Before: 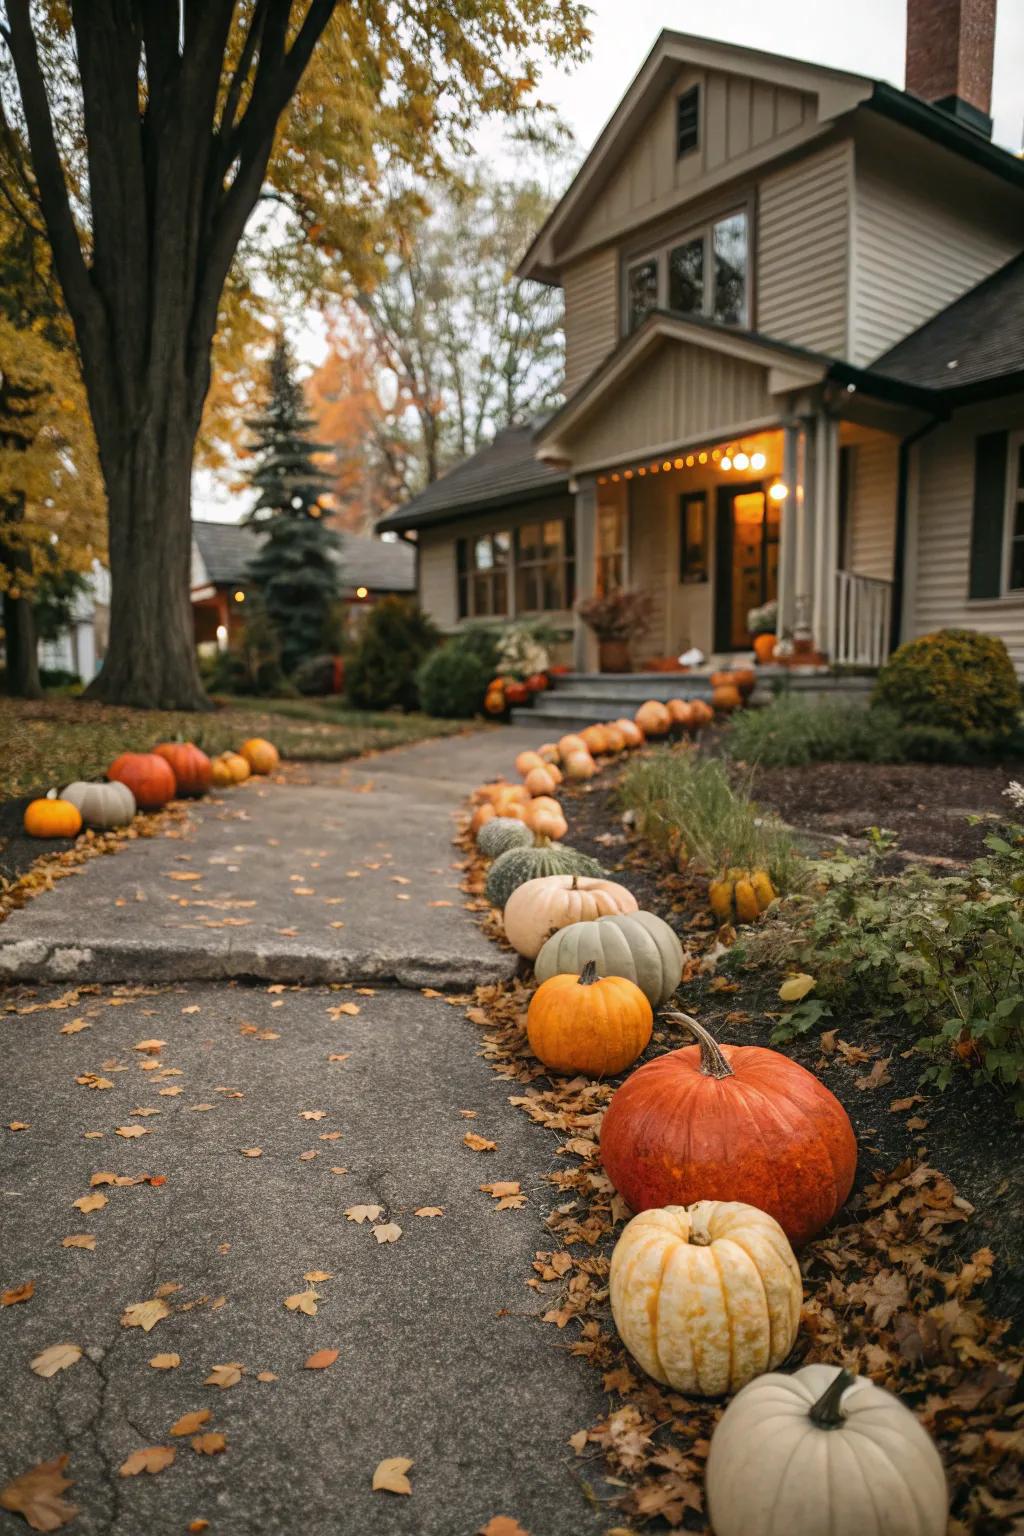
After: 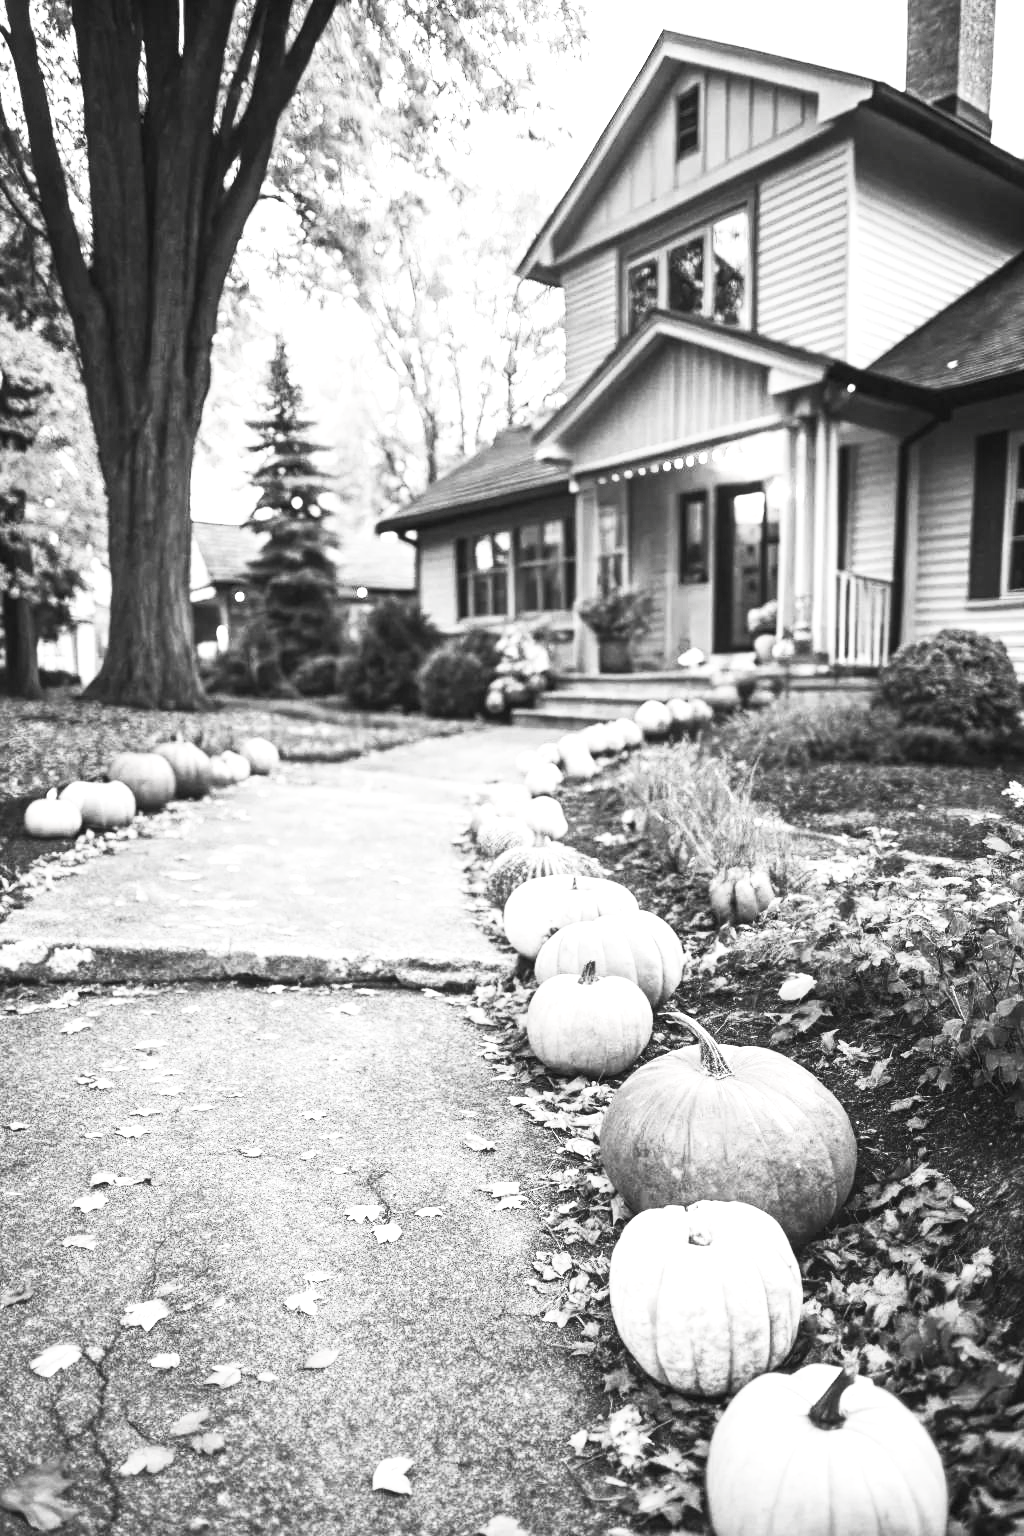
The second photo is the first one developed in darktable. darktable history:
local contrast: highlights 105%, shadows 99%, detail 120%, midtone range 0.2
exposure: black level correction 0, exposure 0.954 EV, compensate highlight preservation false
contrast brightness saturation: contrast 0.532, brightness 0.483, saturation -0.993
